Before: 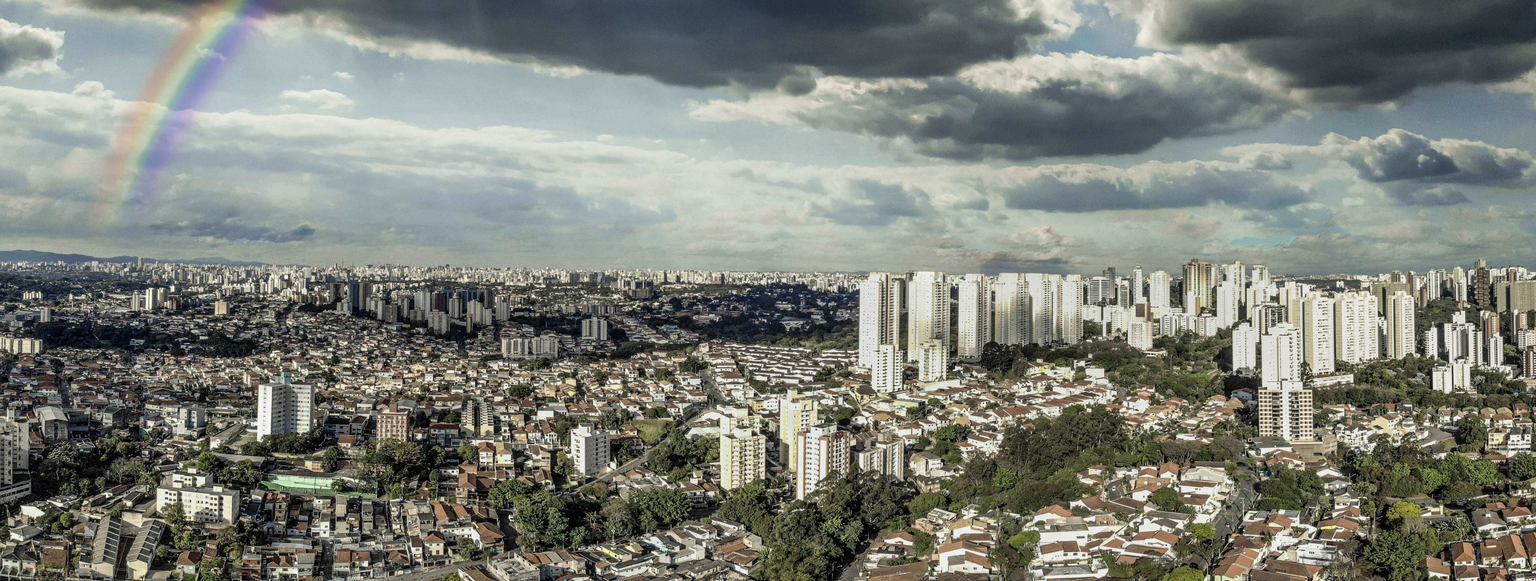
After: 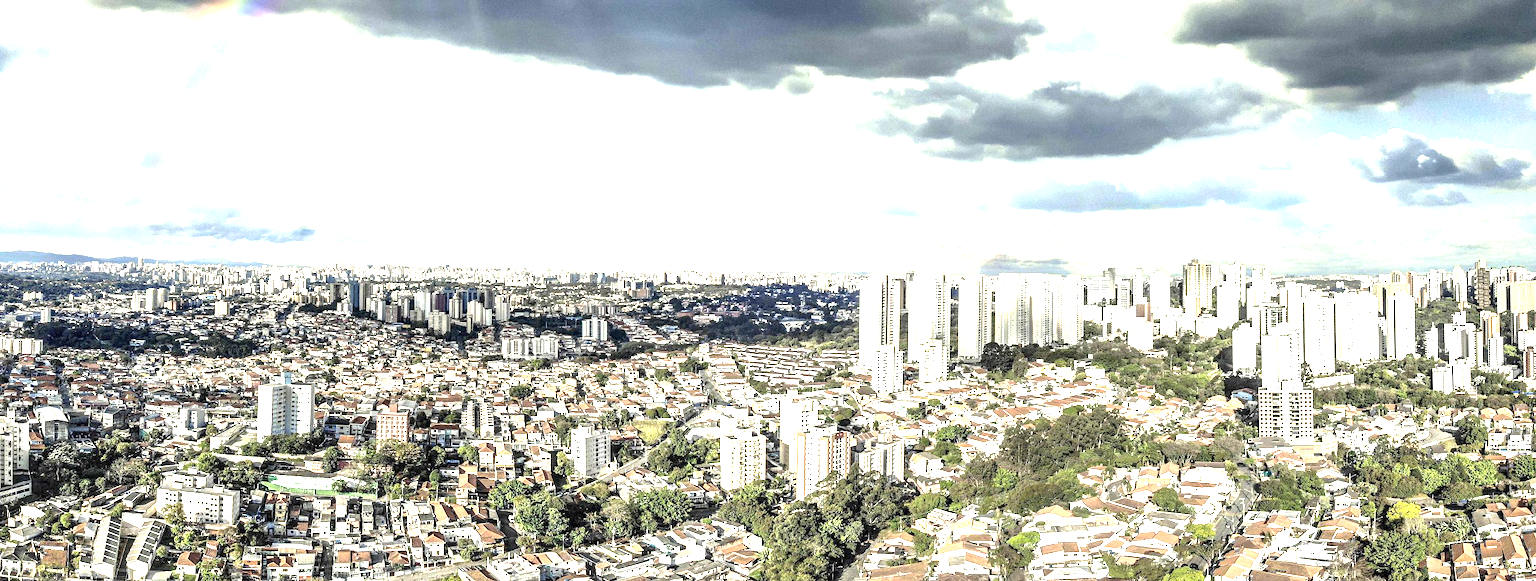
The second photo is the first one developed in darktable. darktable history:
exposure: exposure 2.018 EV, compensate highlight preservation false
